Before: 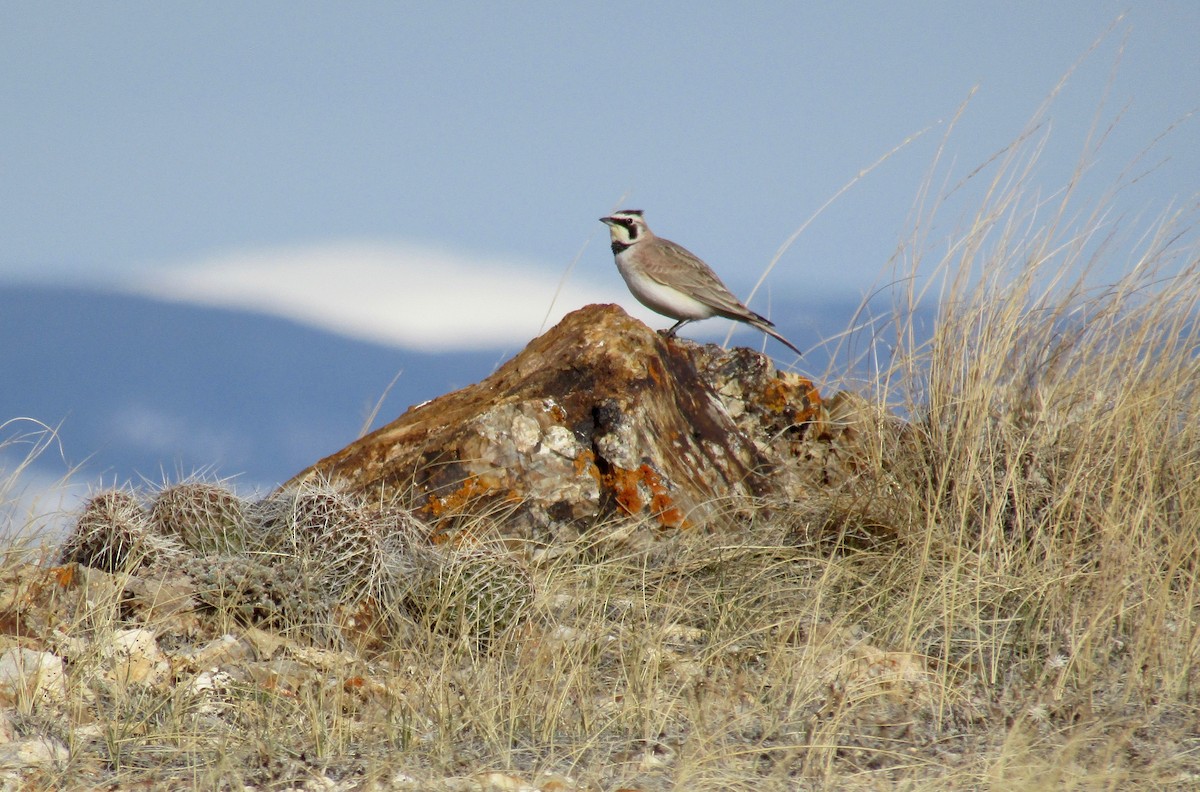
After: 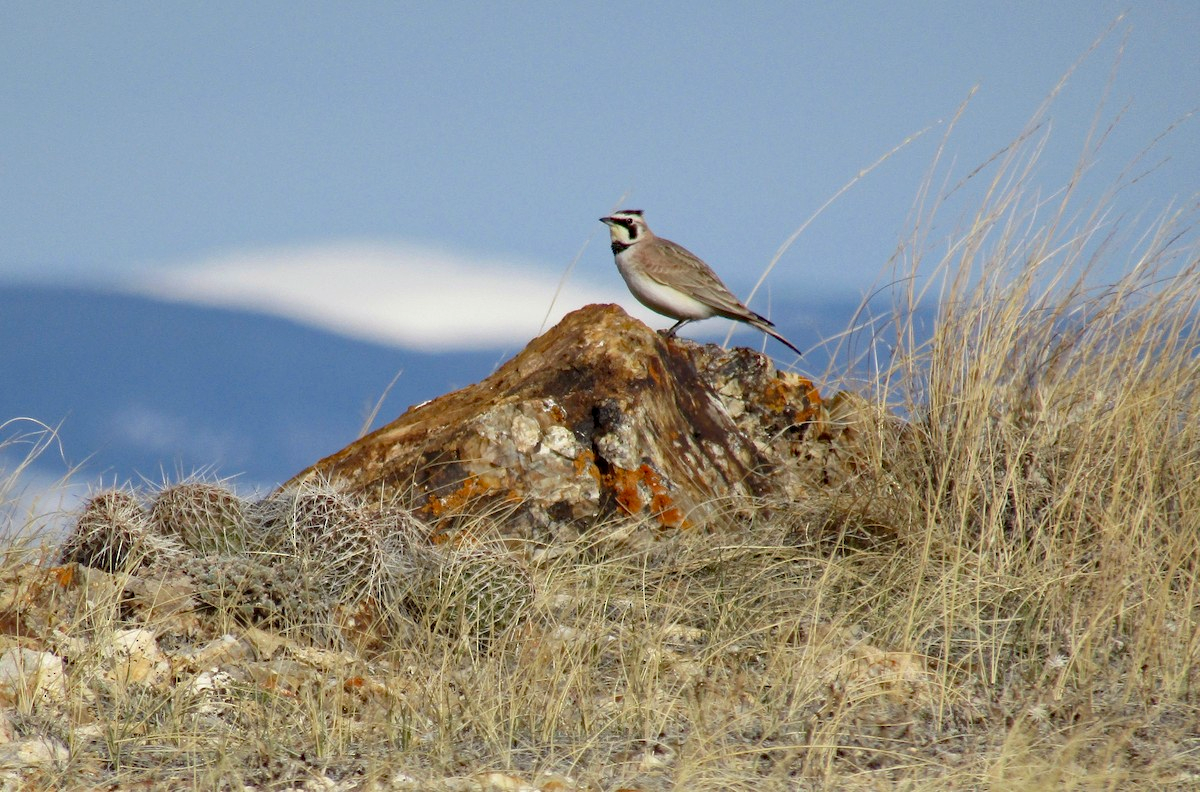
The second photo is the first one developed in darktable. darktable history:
haze removal: strength 0.281, distance 0.248, compatibility mode true, adaptive false
